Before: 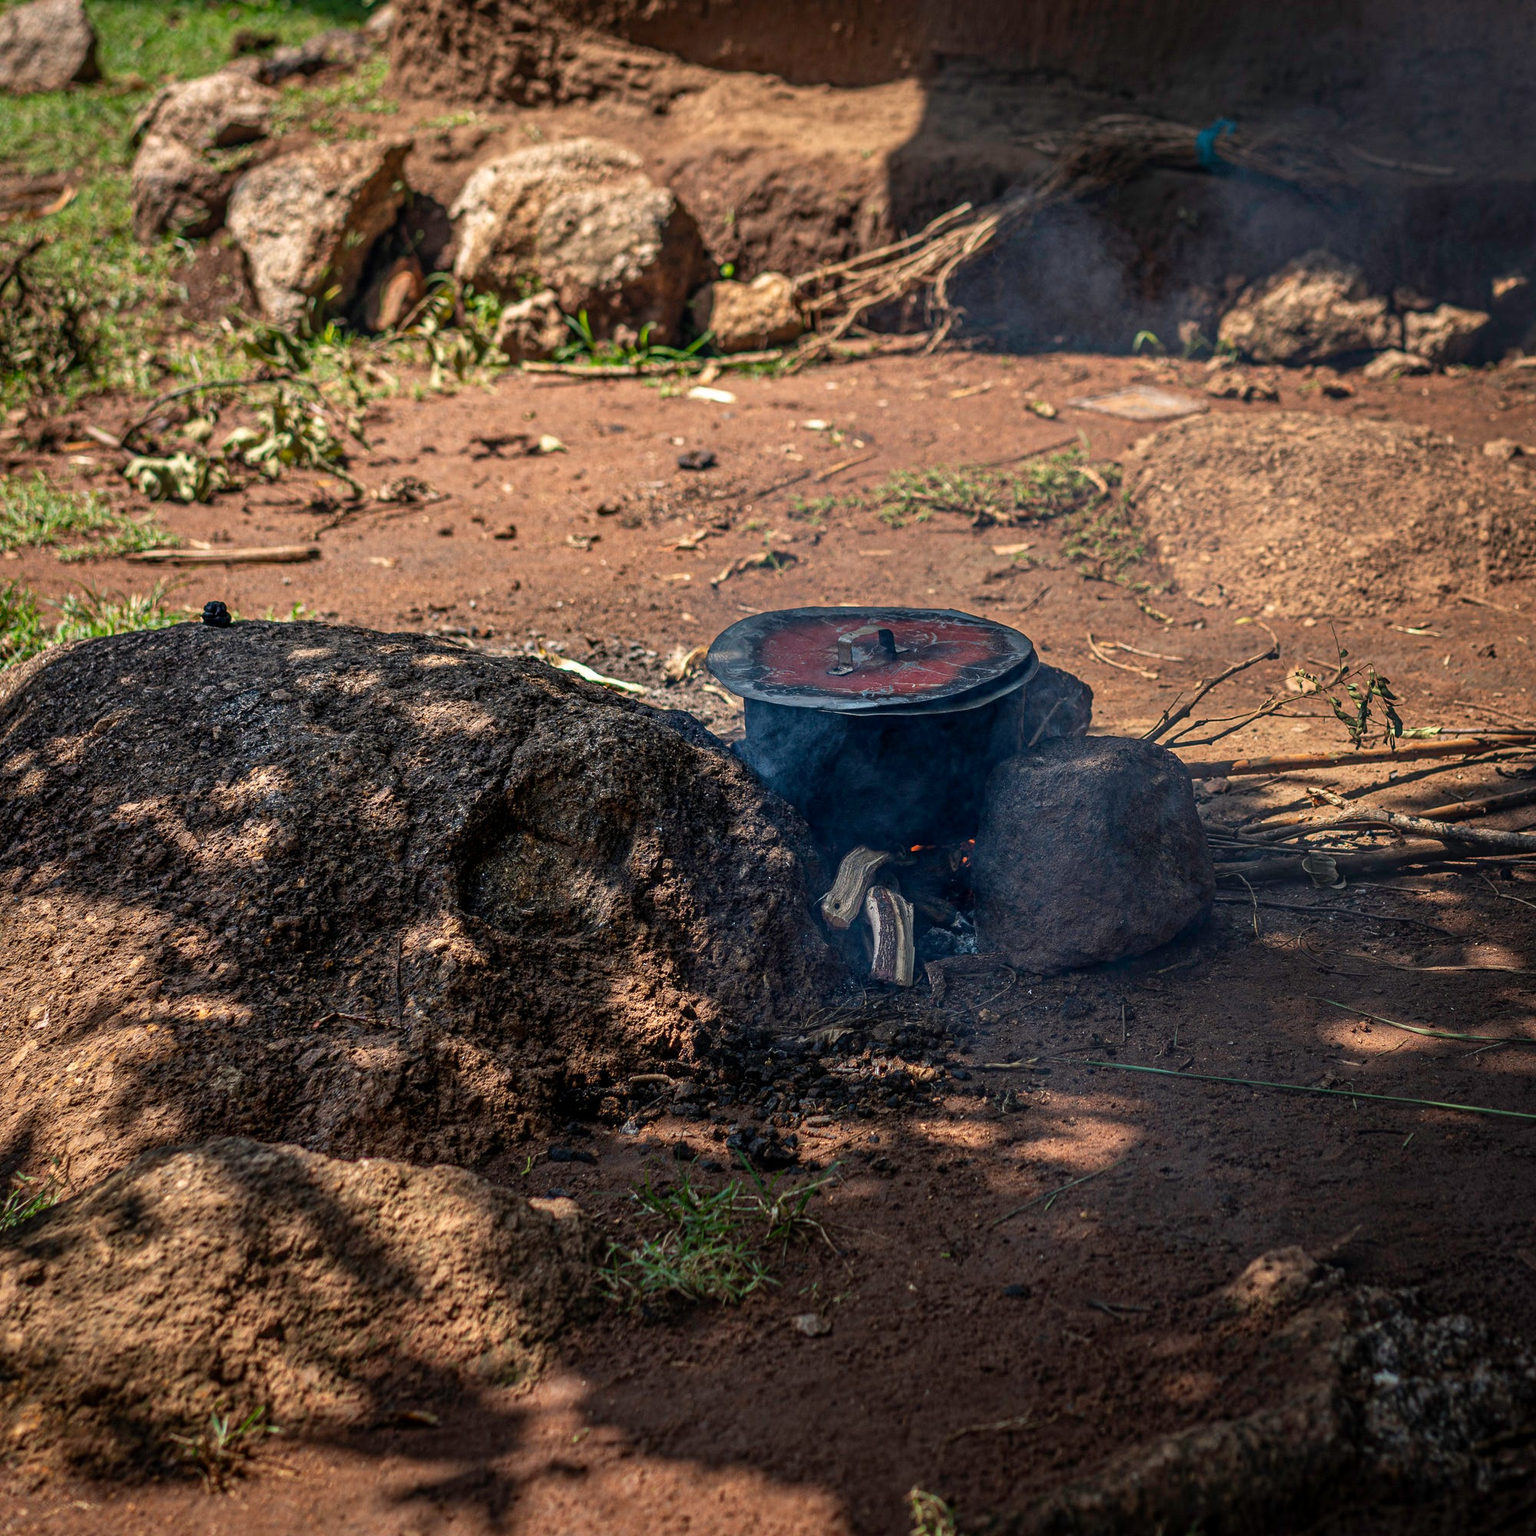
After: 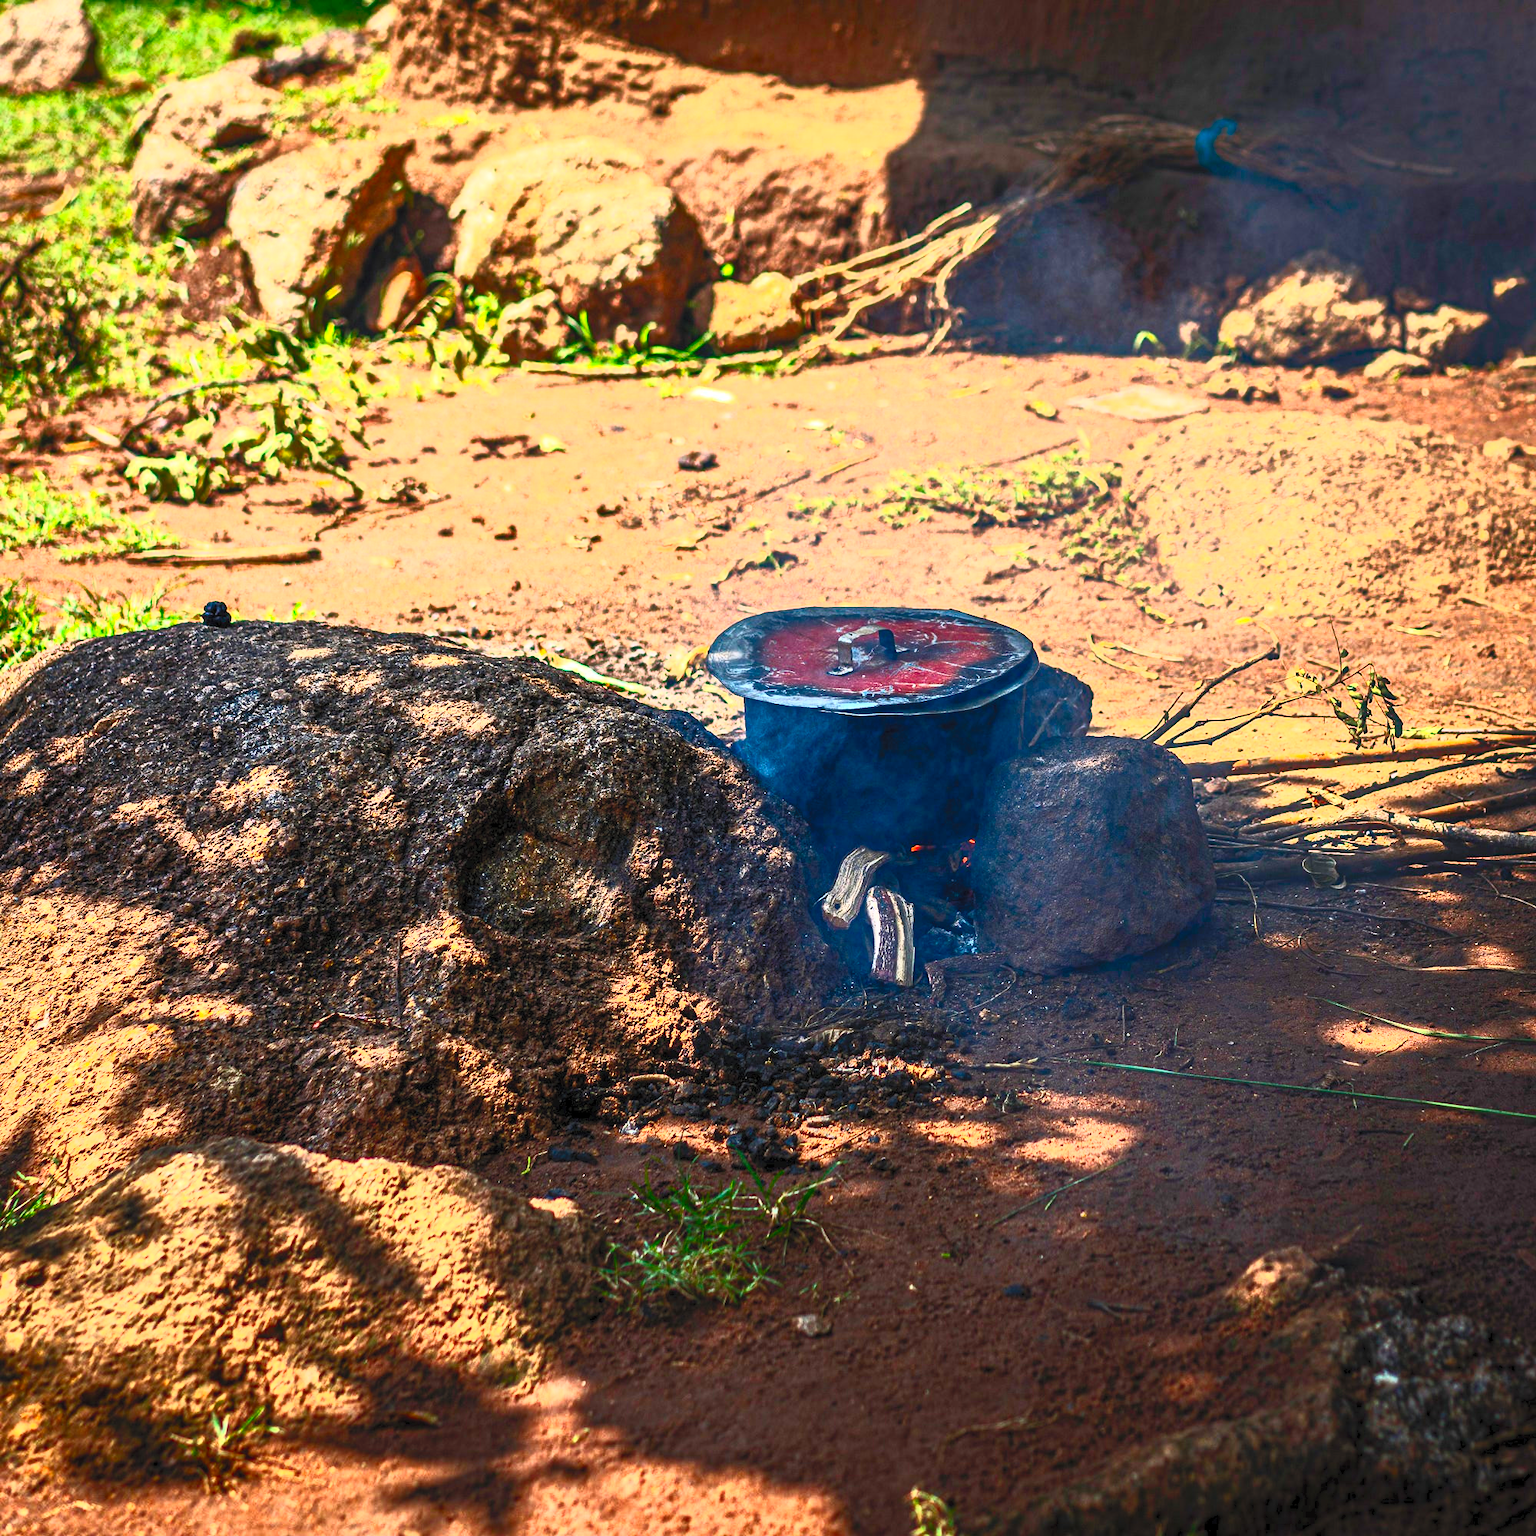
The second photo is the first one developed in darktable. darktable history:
contrast brightness saturation: contrast 0.987, brightness 0.984, saturation 0.981
